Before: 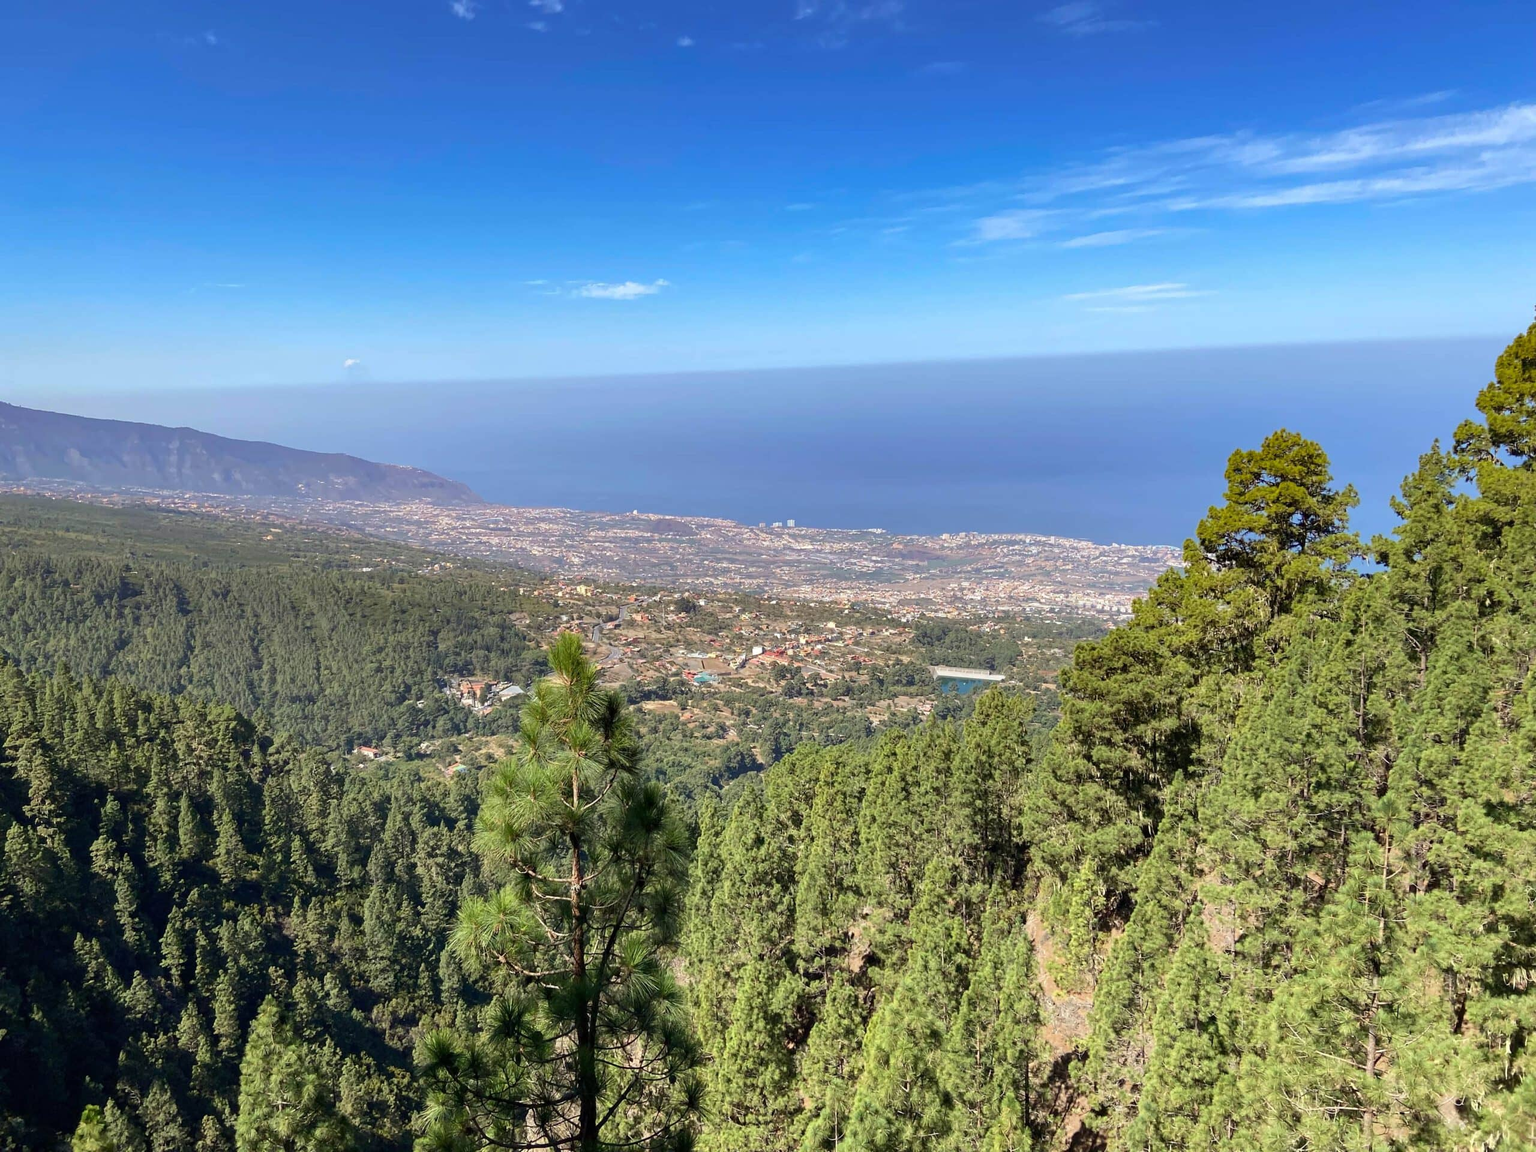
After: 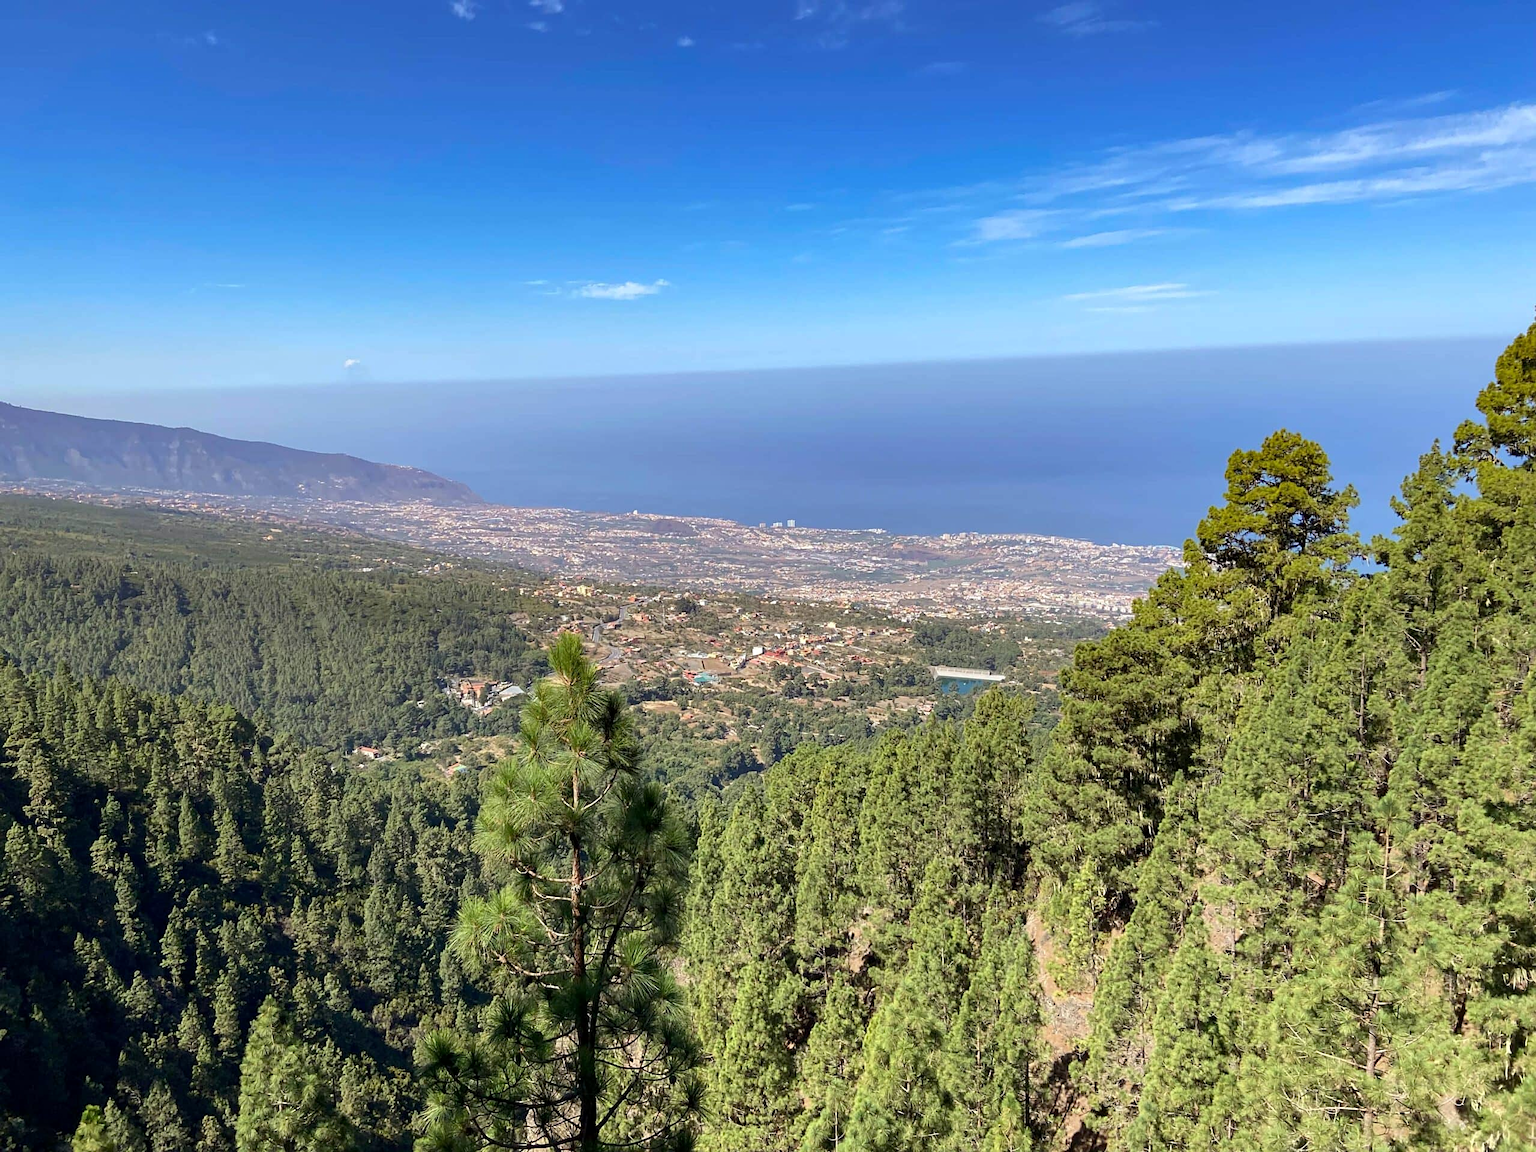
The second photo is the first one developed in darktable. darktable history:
sharpen: amount 0.211
local contrast: mode bilateral grid, contrast 16, coarseness 36, detail 104%, midtone range 0.2
exposure: black level correction 0.001, exposure 0.016 EV, compensate exposure bias true, compensate highlight preservation false
